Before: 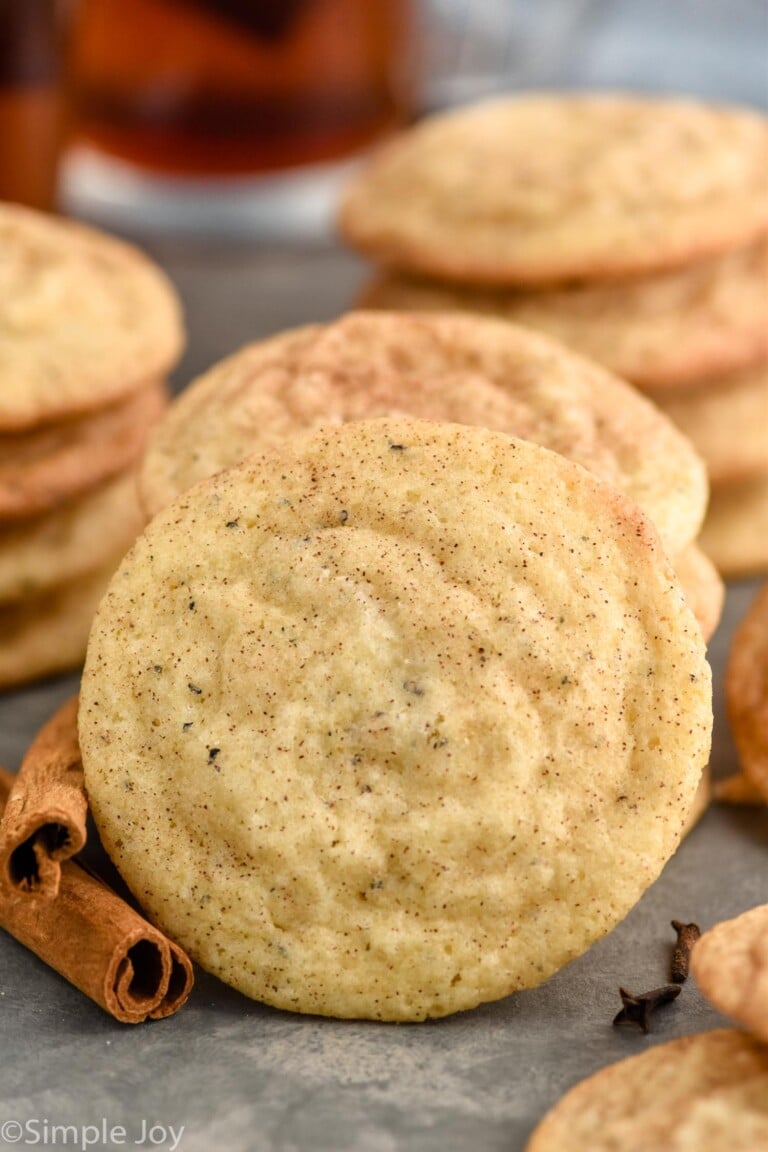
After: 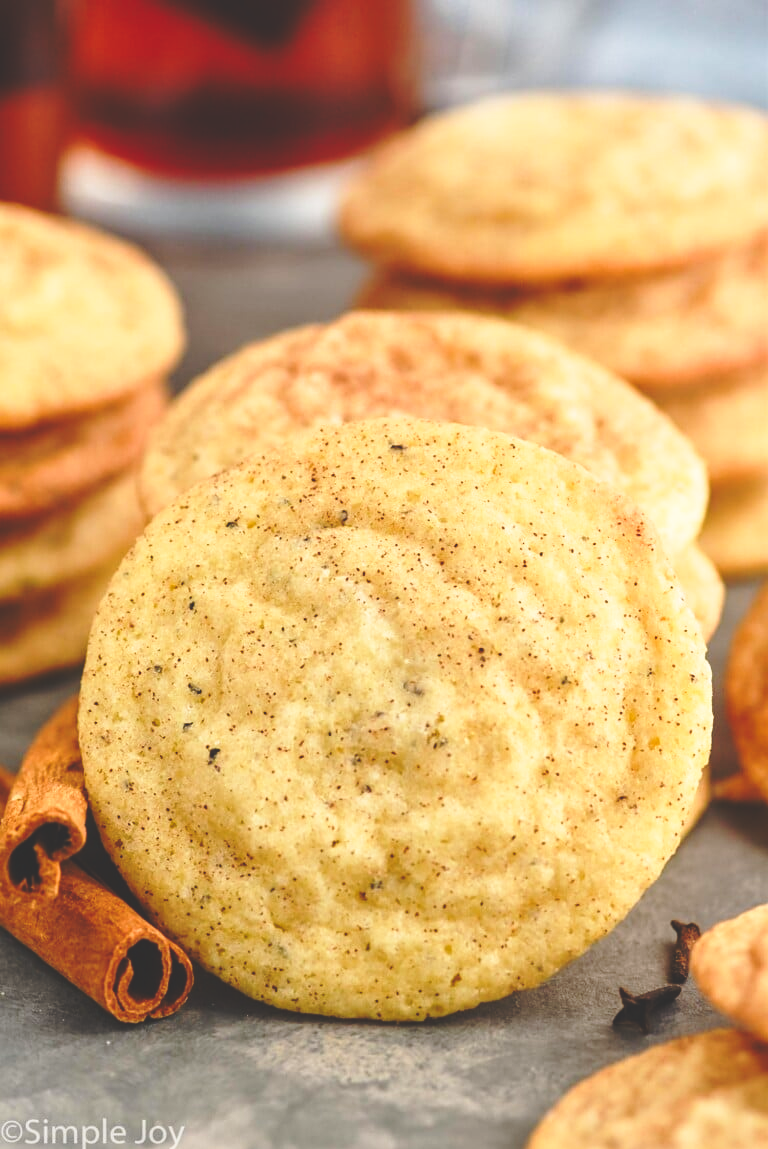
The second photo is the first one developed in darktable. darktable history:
contrast brightness saturation: contrast 0.04, saturation 0.16
crop: top 0.05%, bottom 0.098%
rgb curve: curves: ch0 [(0, 0.186) (0.314, 0.284) (0.775, 0.708) (1, 1)], compensate middle gray true, preserve colors none
base curve: curves: ch0 [(0, 0) (0.028, 0.03) (0.121, 0.232) (0.46, 0.748) (0.859, 0.968) (1, 1)], preserve colors none
sharpen: amount 0.2
